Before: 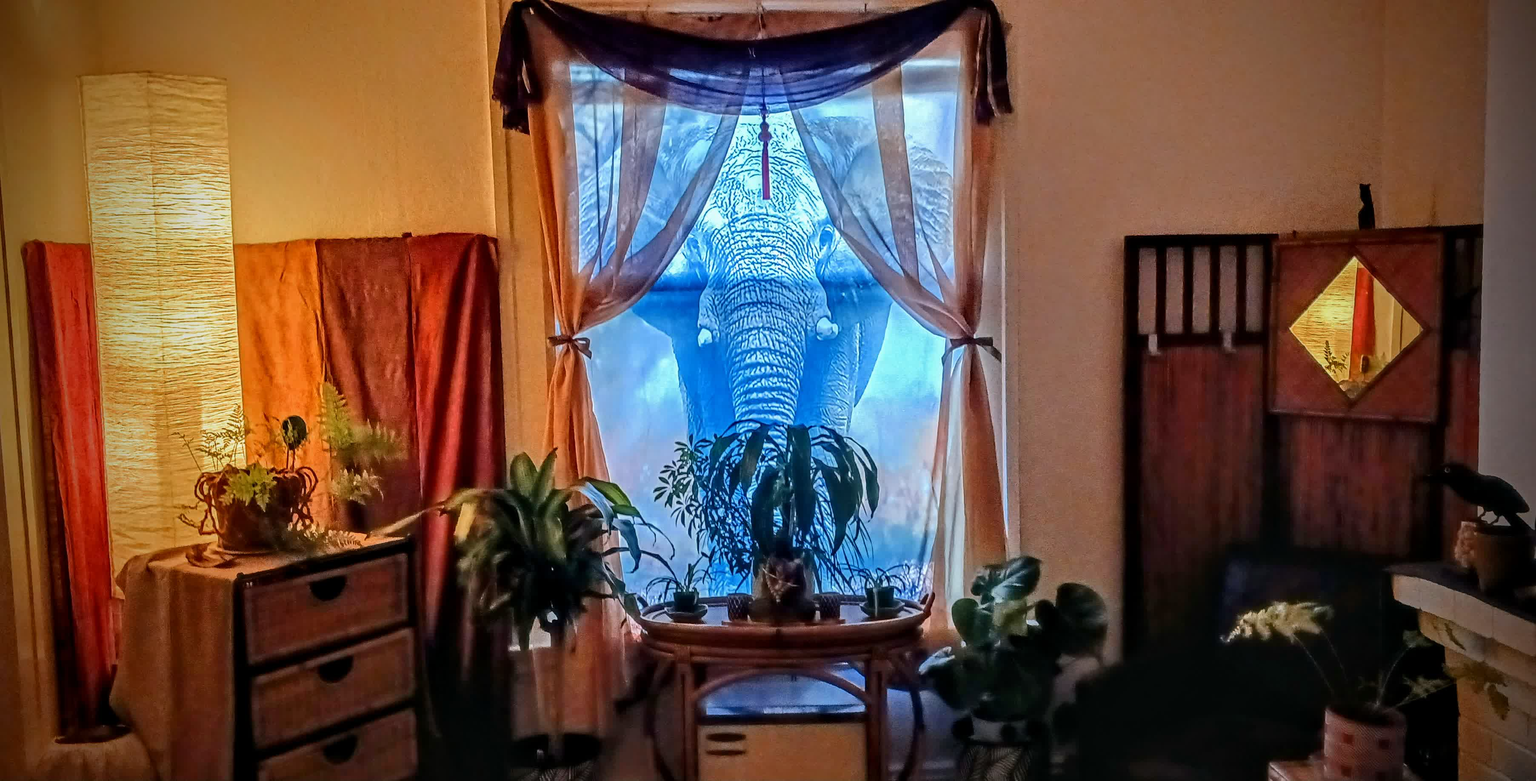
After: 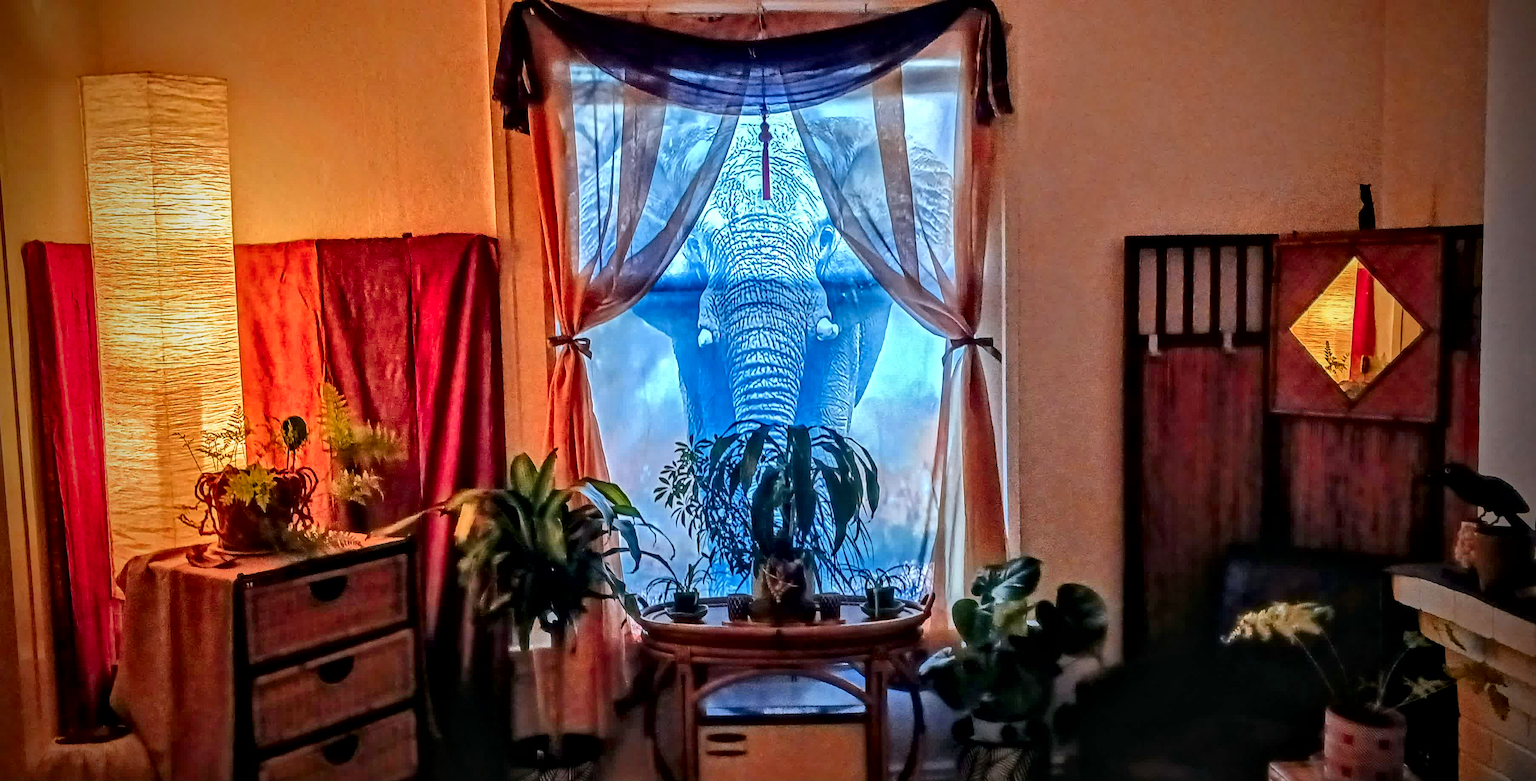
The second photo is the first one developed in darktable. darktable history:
local contrast: mode bilateral grid, contrast 20, coarseness 50, detail 158%, midtone range 0.2
color zones: curves: ch1 [(0.24, 0.629) (0.75, 0.5)]; ch2 [(0.255, 0.454) (0.745, 0.491)]
